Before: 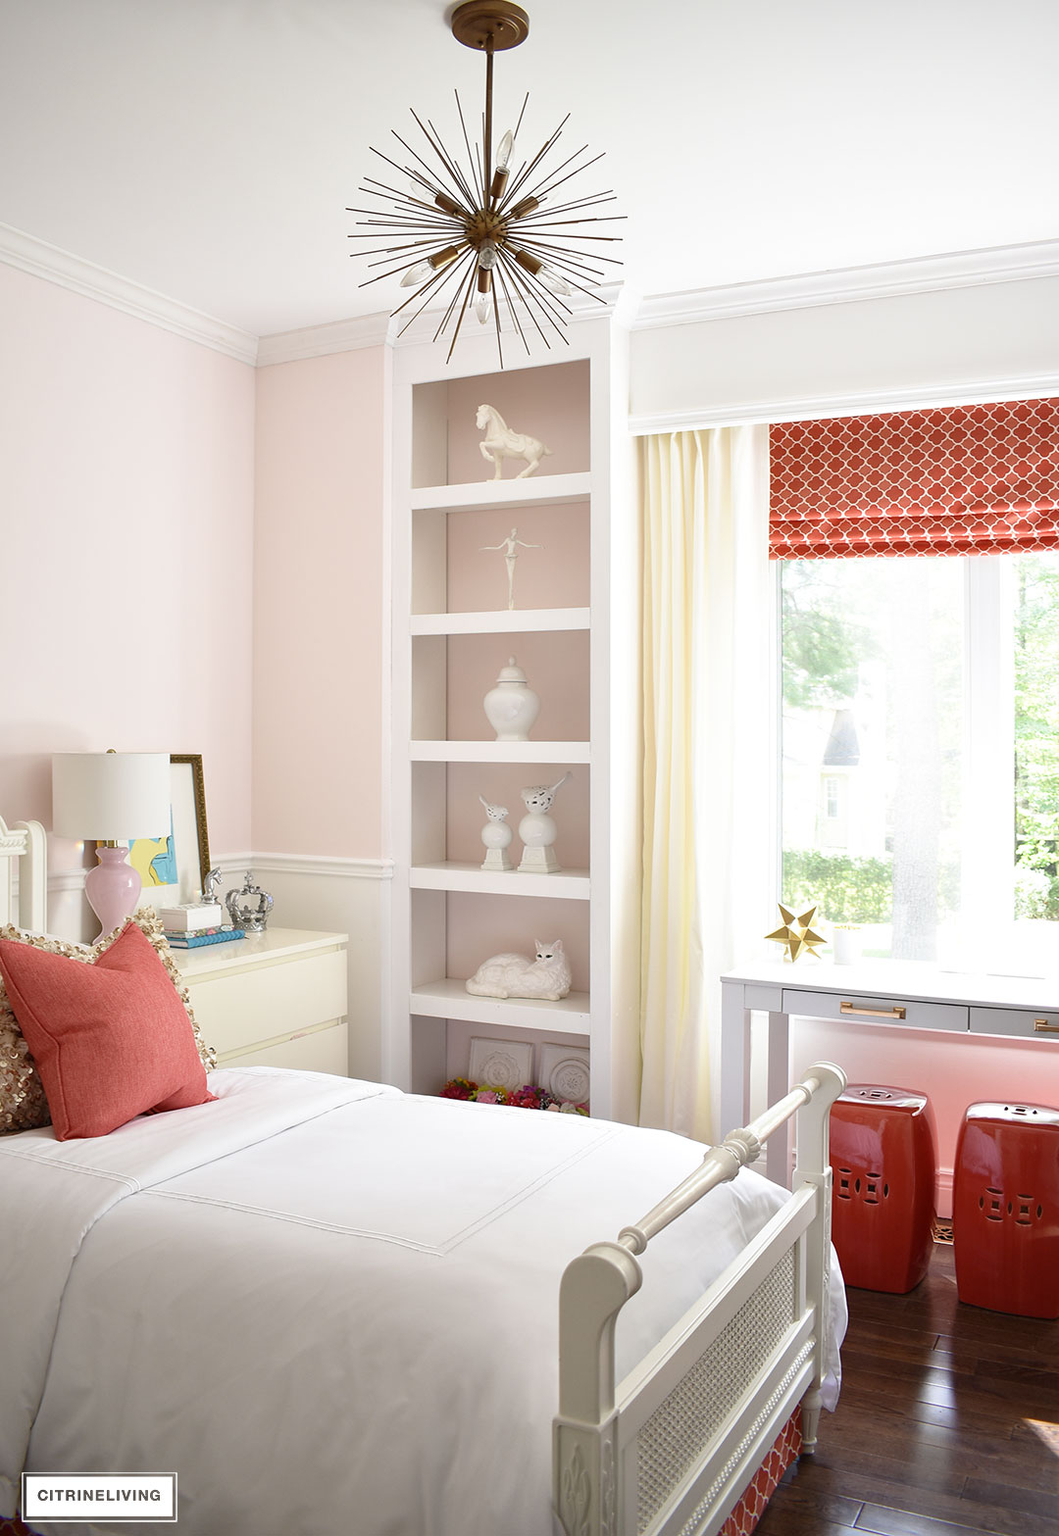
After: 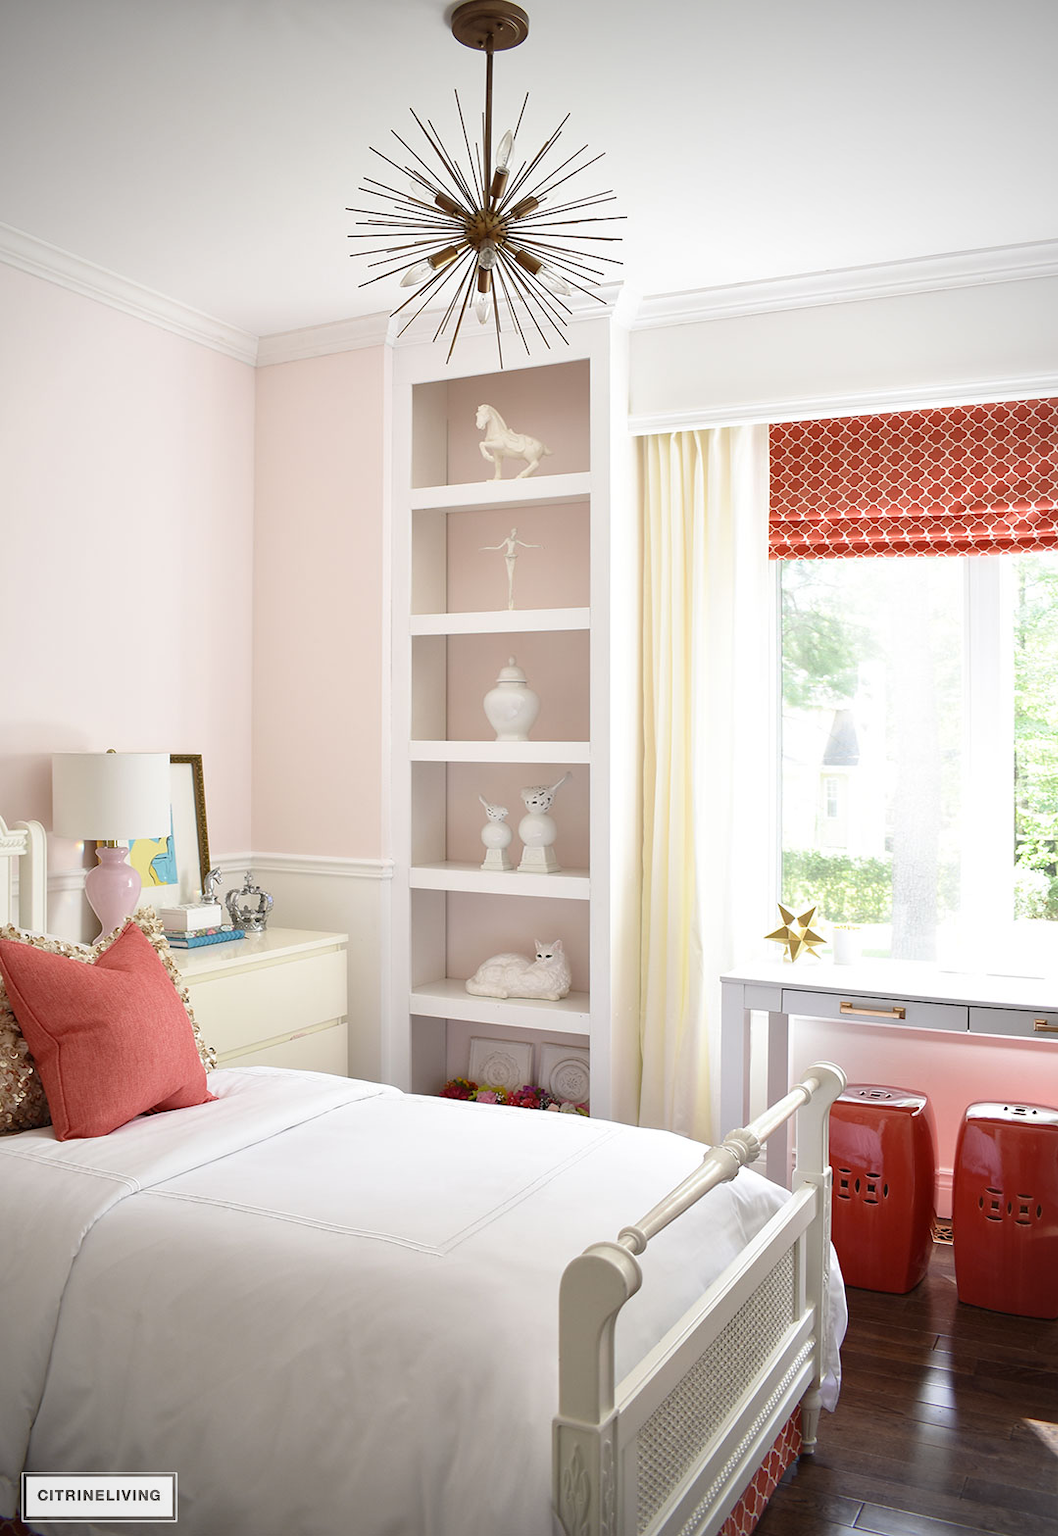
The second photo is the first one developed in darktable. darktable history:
vignetting: fall-off radius 61.25%, center (-0.078, 0.073), unbound false
